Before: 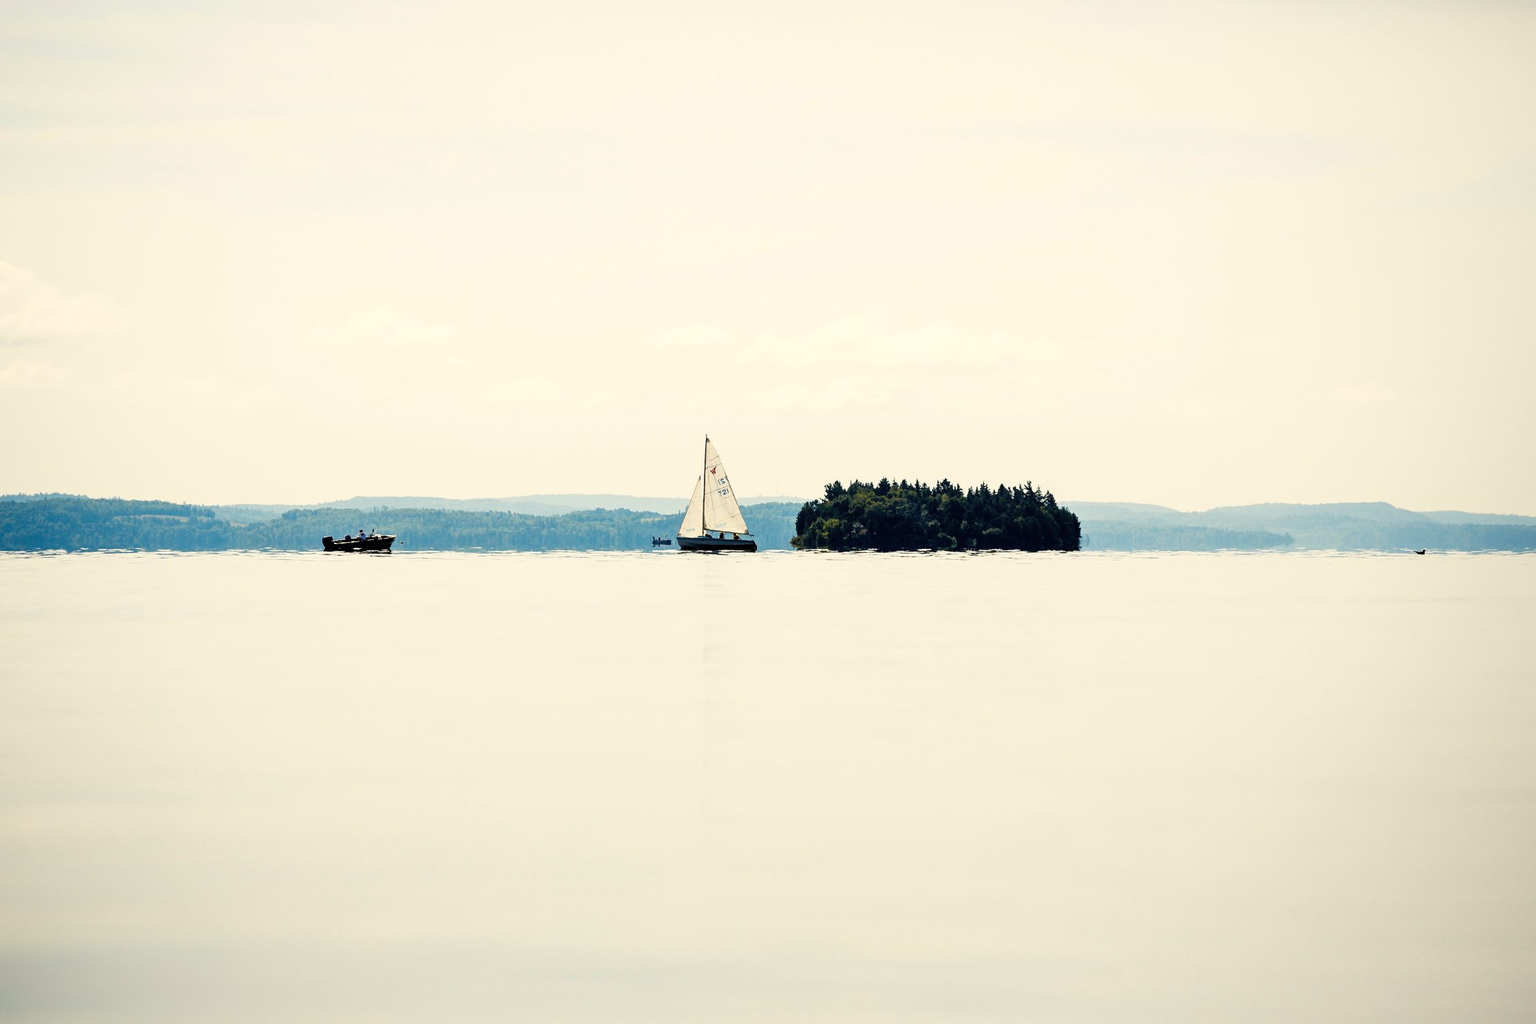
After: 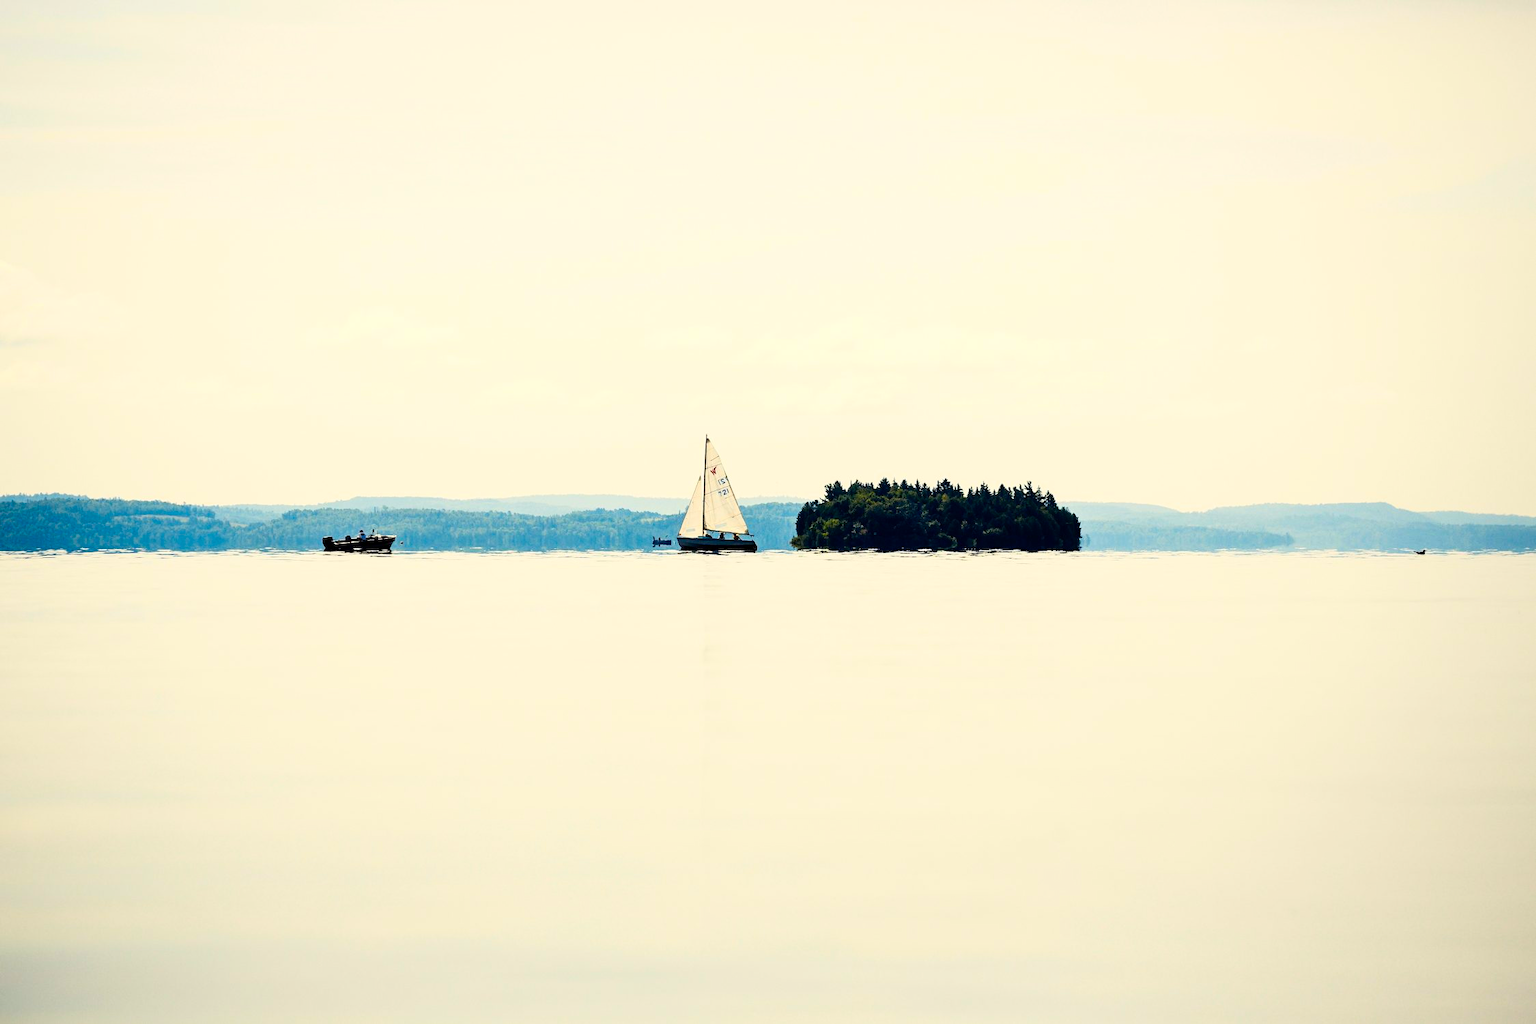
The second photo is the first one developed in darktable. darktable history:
contrast brightness saturation: contrast 0.166, saturation 0.334
